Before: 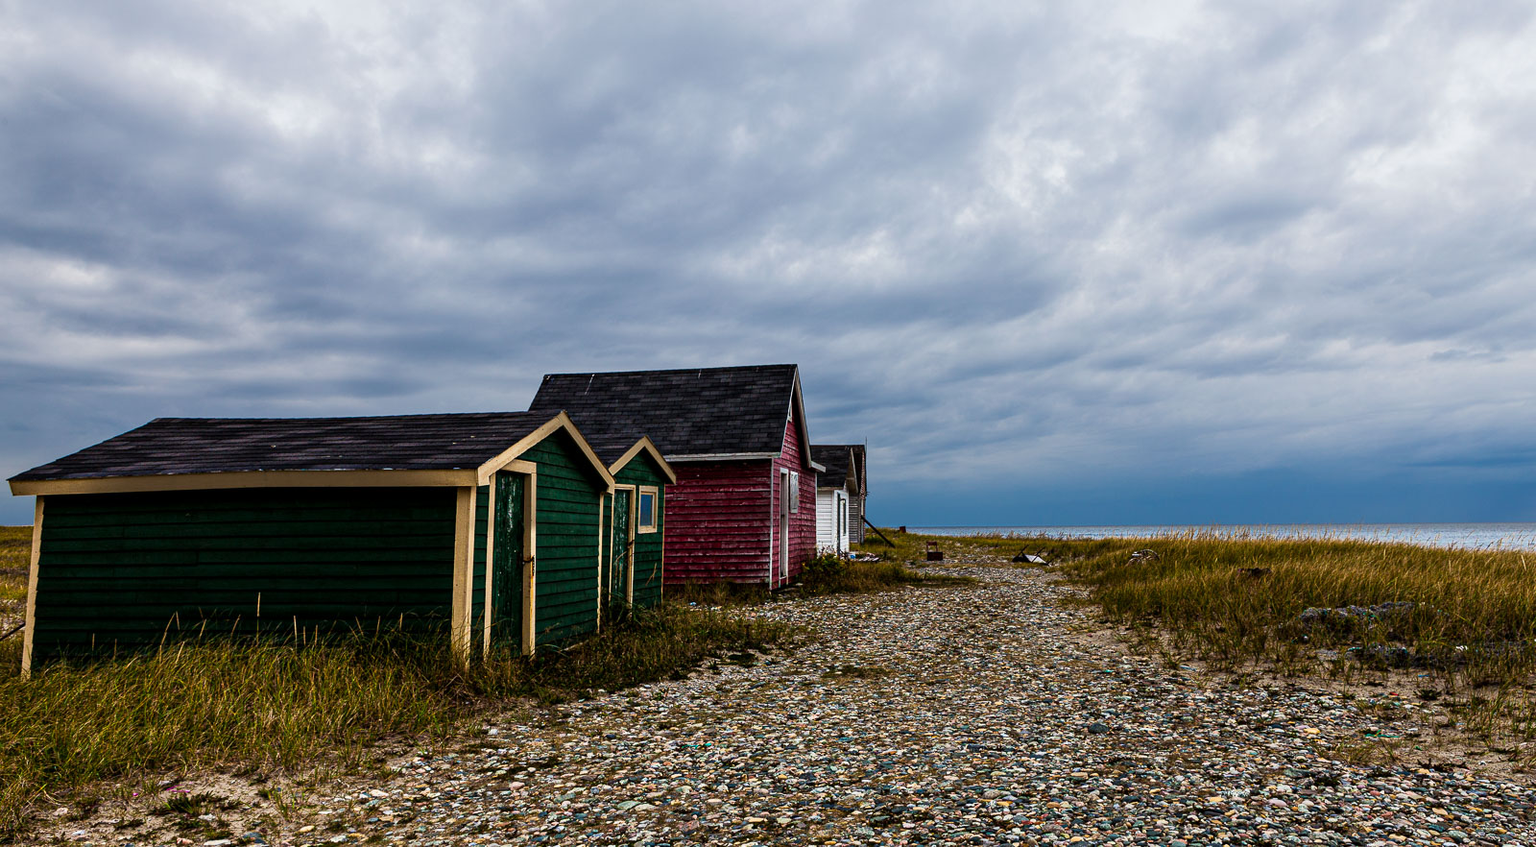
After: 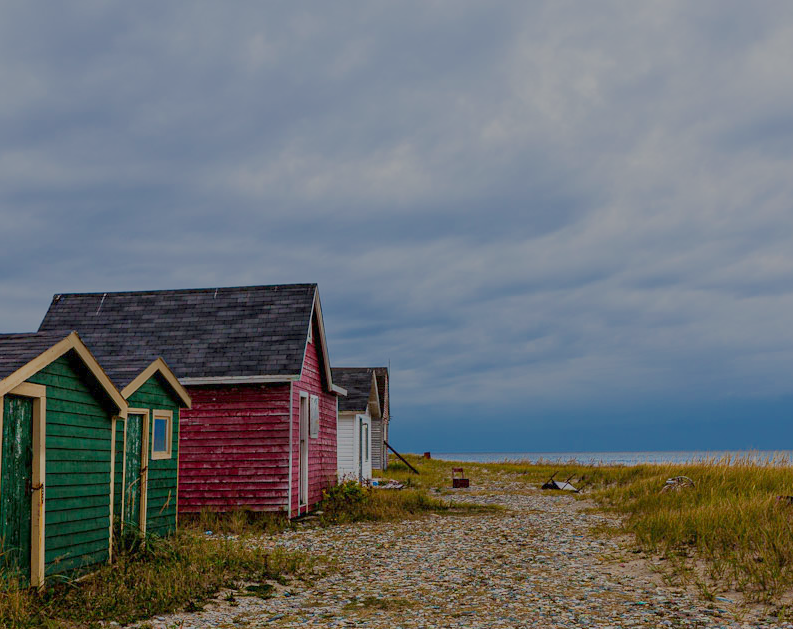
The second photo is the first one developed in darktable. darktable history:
crop: left 32.075%, top 10.976%, right 18.355%, bottom 17.596%
filmic rgb: black relative exposure -16 EV, white relative exposure 8 EV, threshold 3 EV, hardness 4.17, latitude 50%, contrast 0.5, color science v5 (2021), contrast in shadows safe, contrast in highlights safe, enable highlight reconstruction true
